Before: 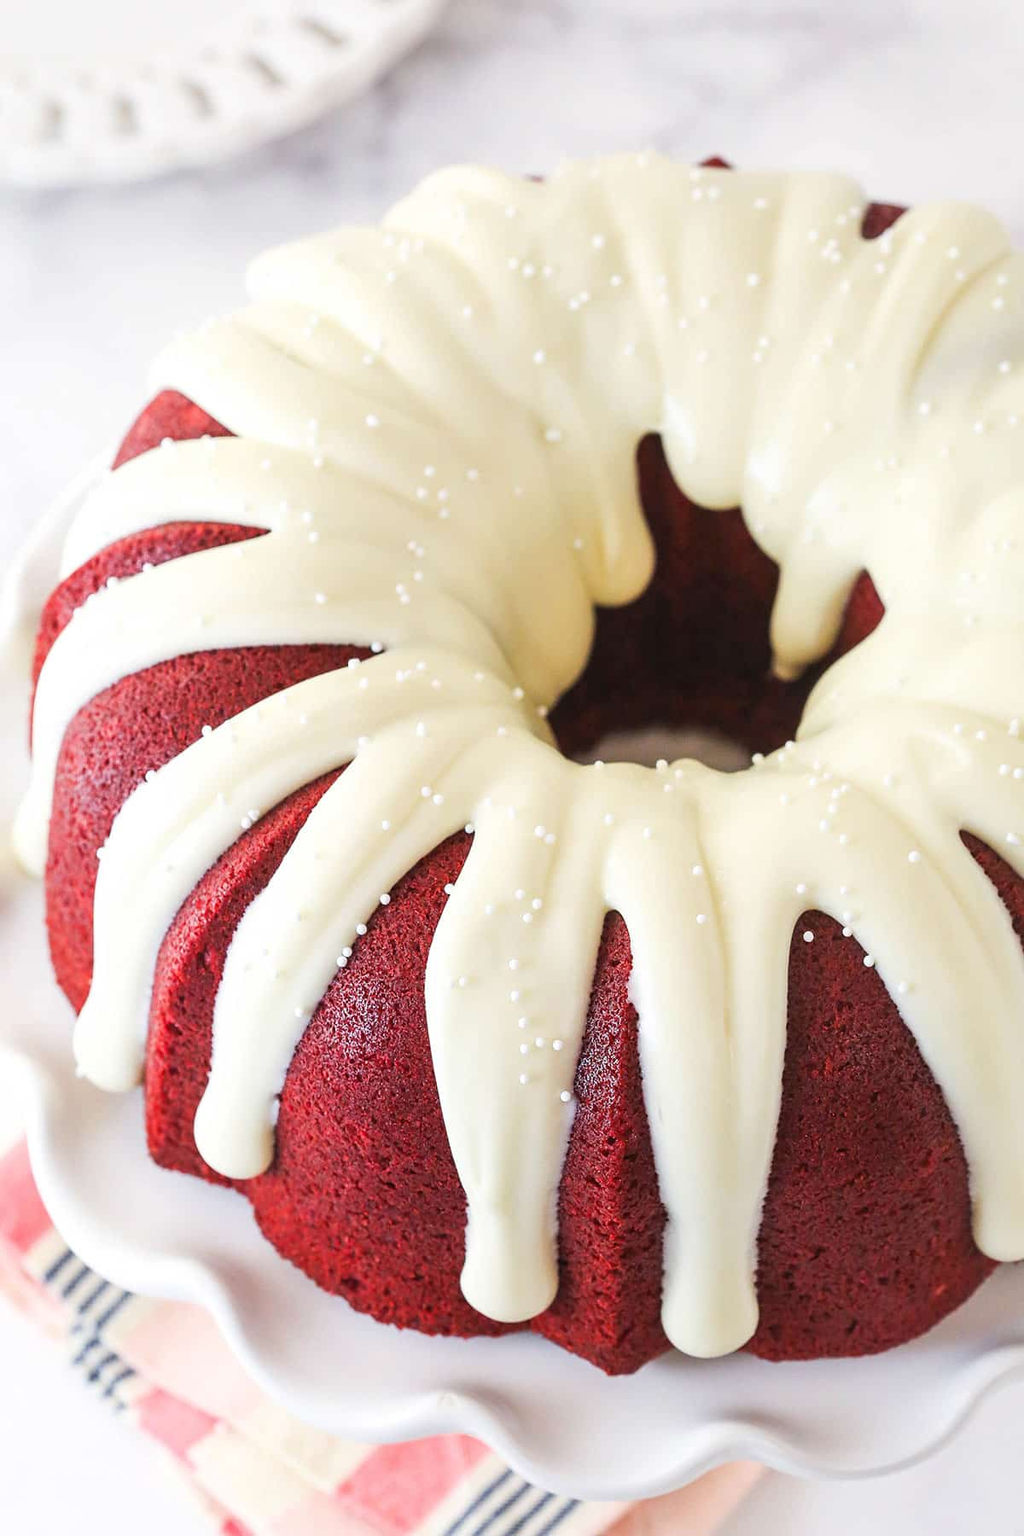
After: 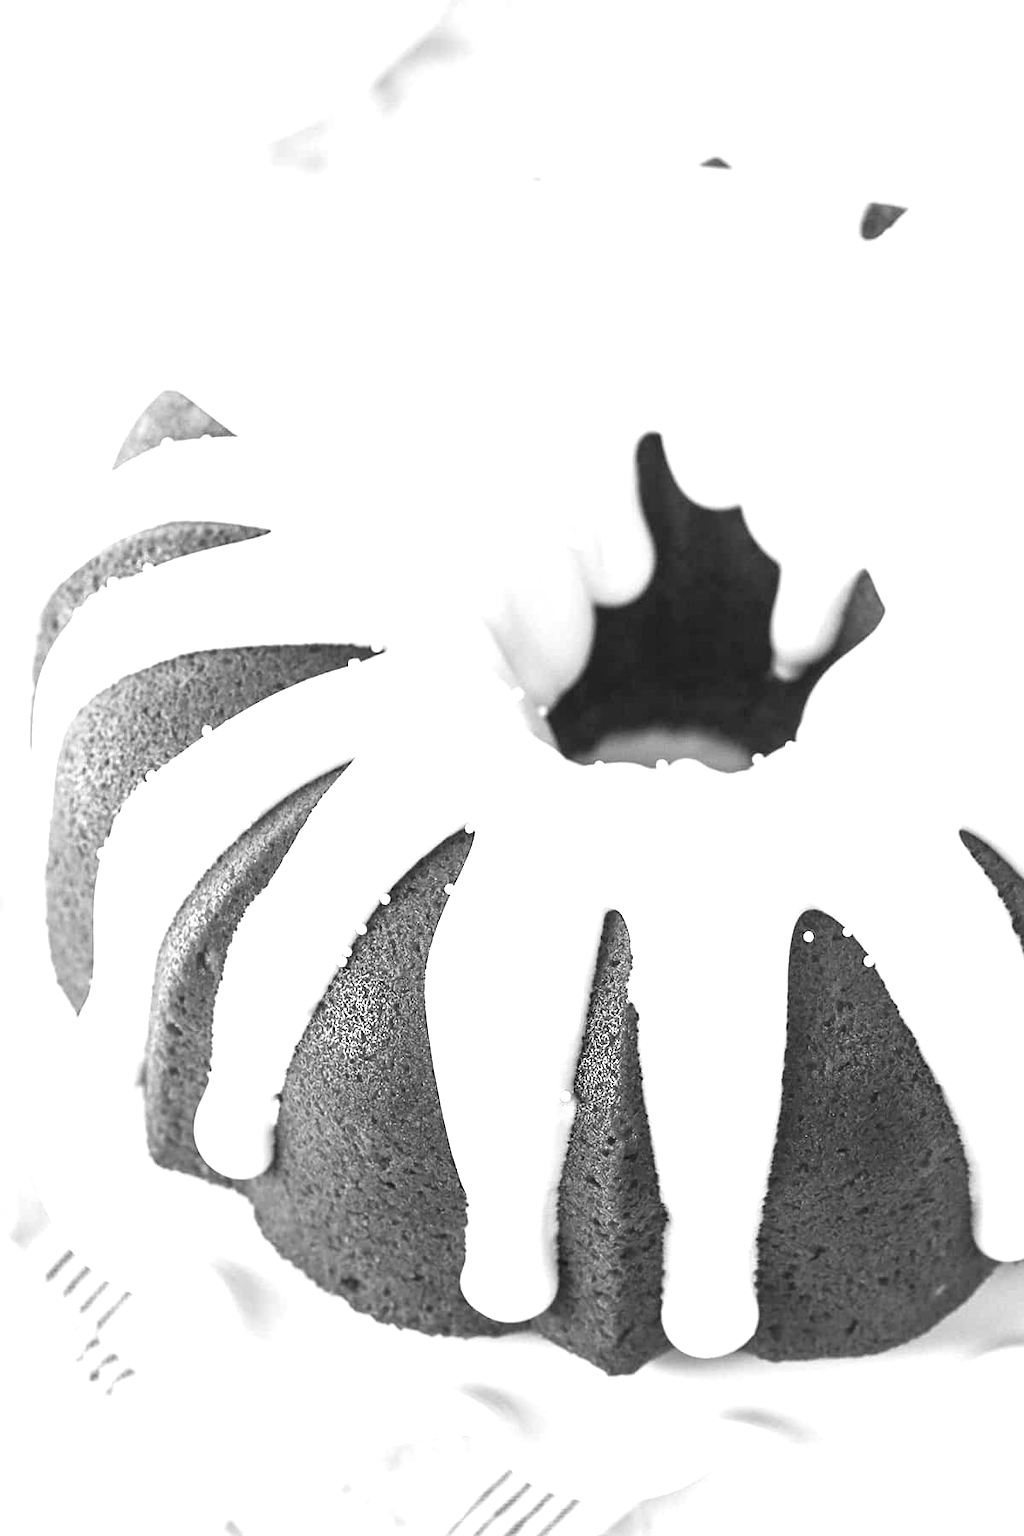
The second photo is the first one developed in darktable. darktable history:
exposure: black level correction 0, exposure 1.015 EV, compensate exposure bias true, compensate highlight preservation false
monochrome: on, module defaults
